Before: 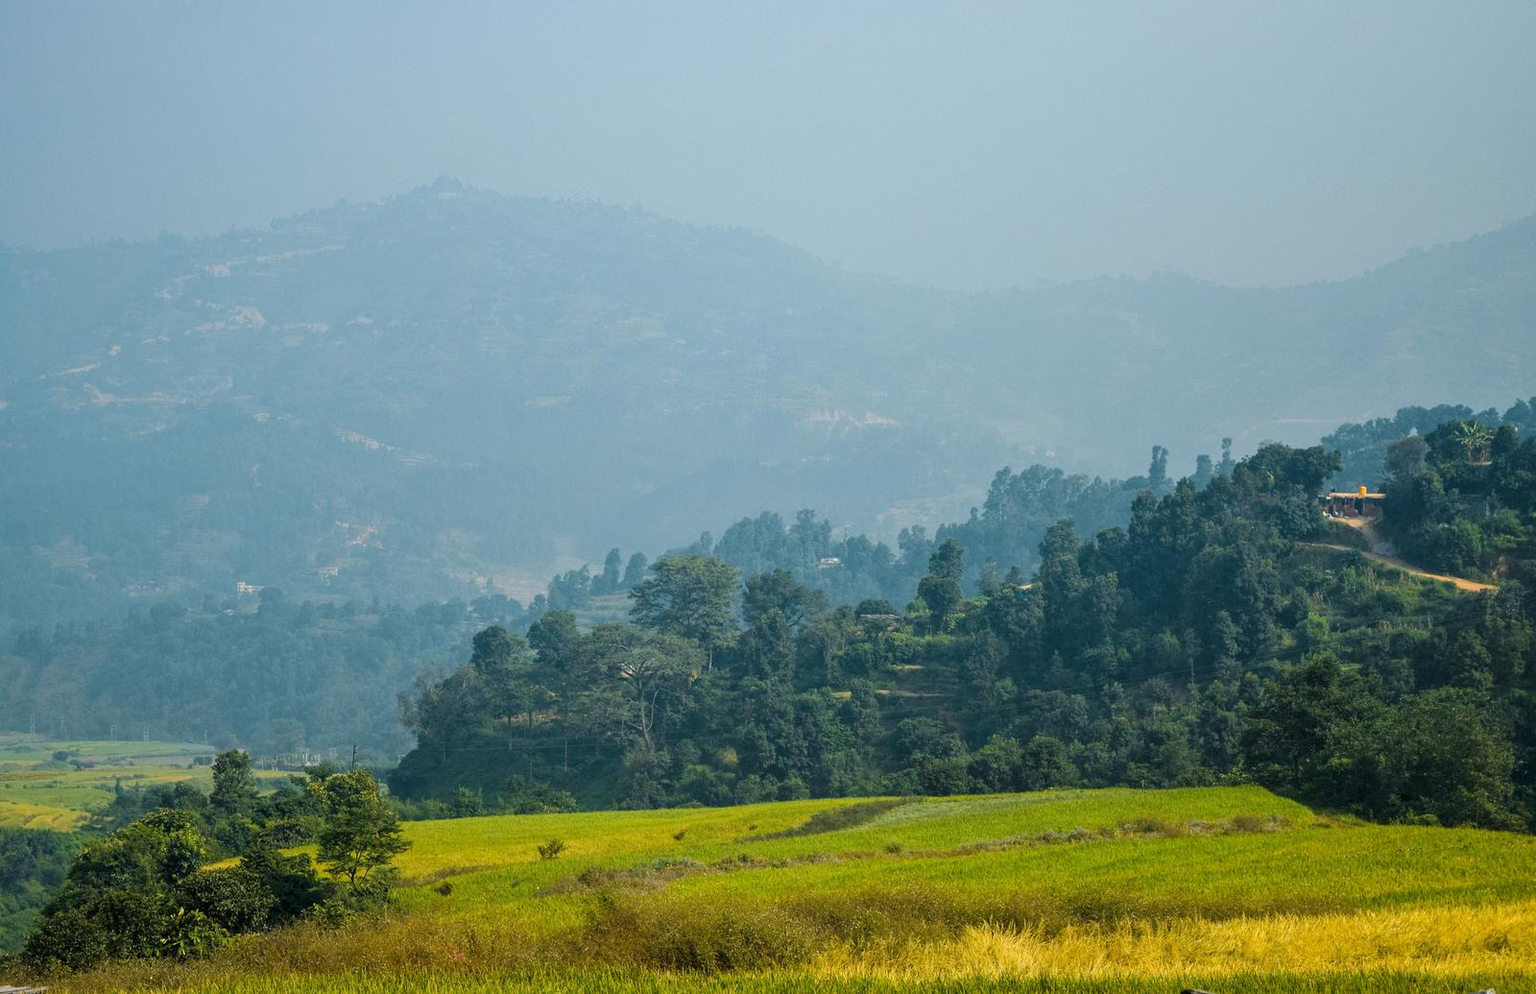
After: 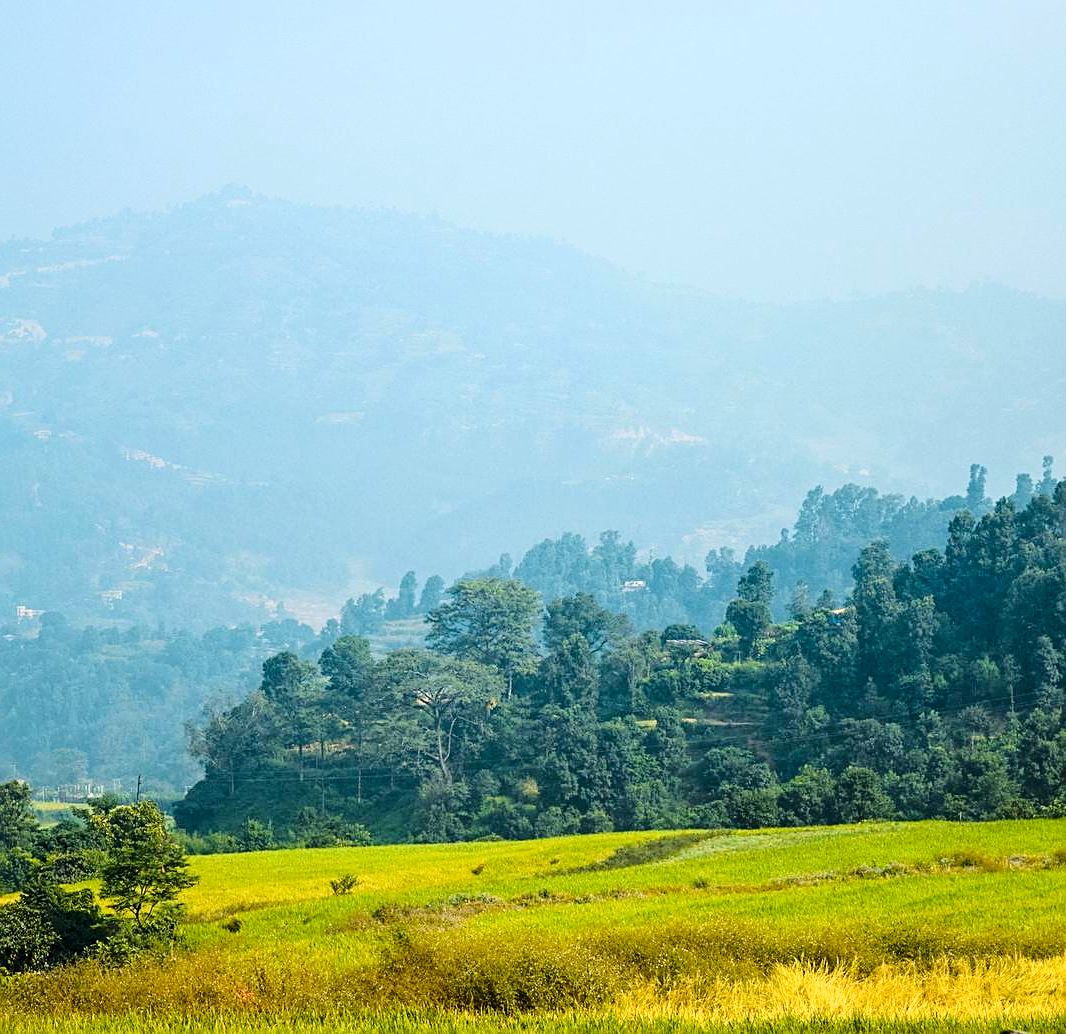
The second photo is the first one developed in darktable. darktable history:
crop and rotate: left 14.436%, right 18.898%
color balance rgb: perceptual saturation grading › global saturation 20%, perceptual saturation grading › highlights -25%, perceptual saturation grading › shadows 25%
sharpen: on, module defaults
base curve: curves: ch0 [(0, 0) (0.028, 0.03) (0.121, 0.232) (0.46, 0.748) (0.859, 0.968) (1, 1)]
